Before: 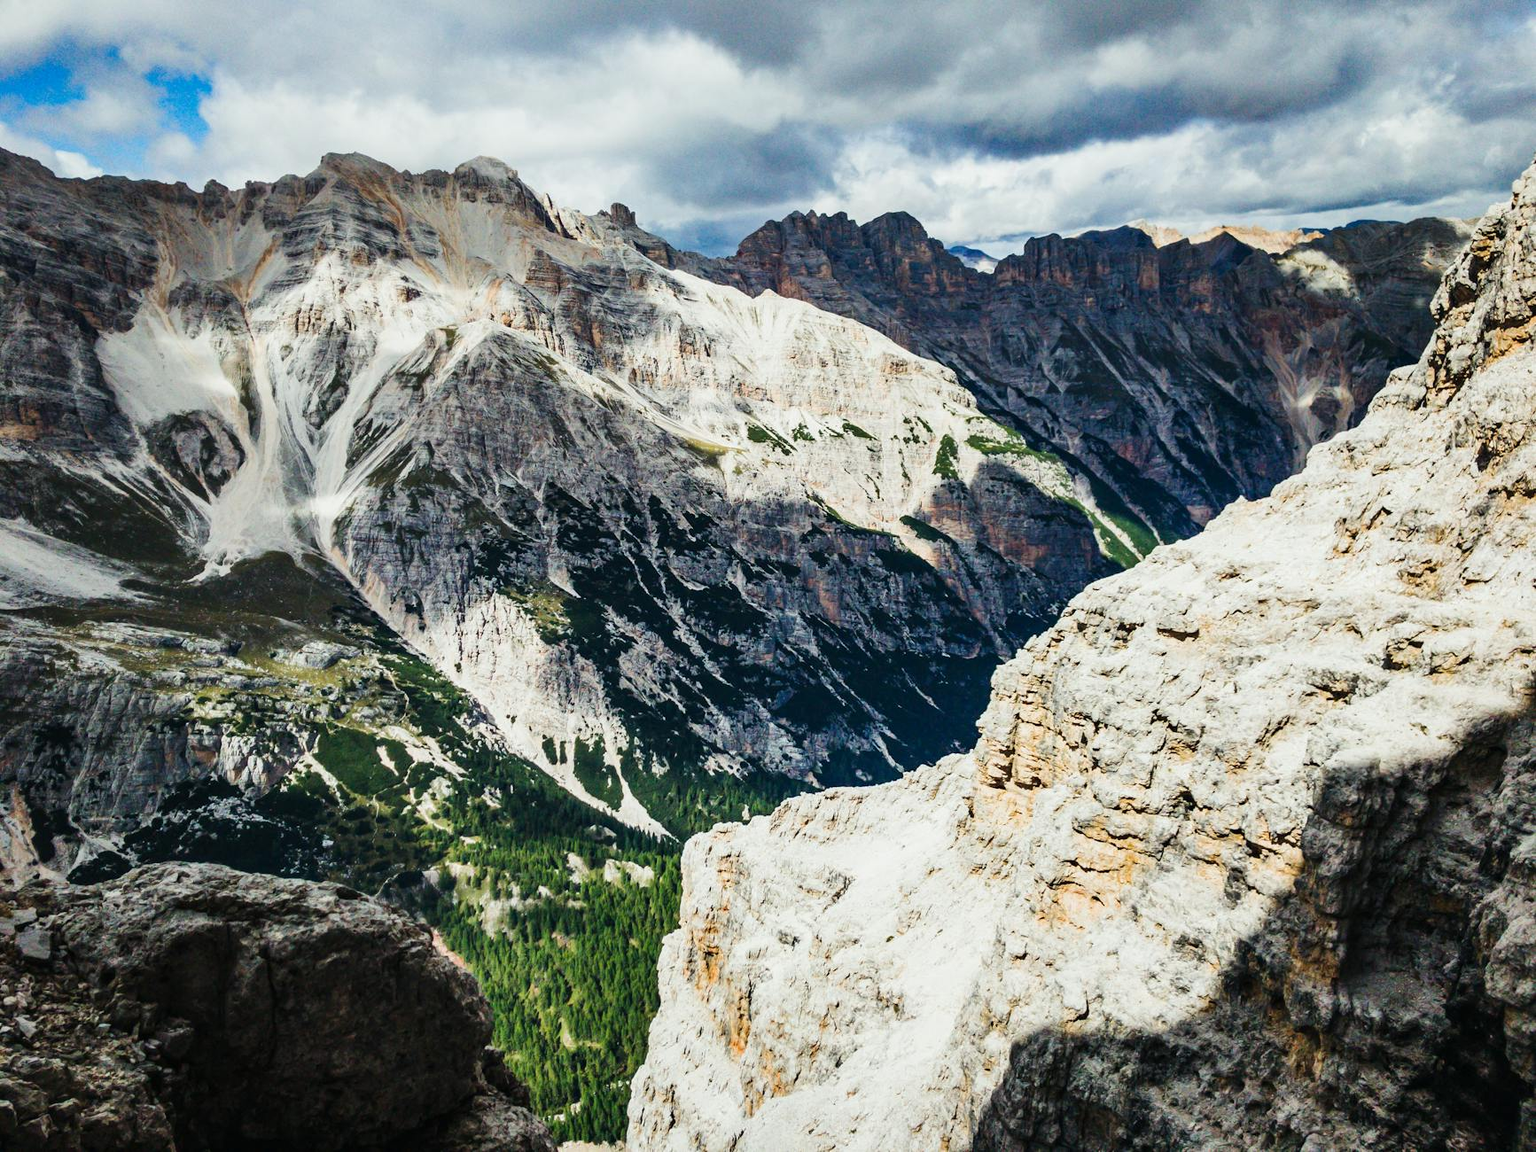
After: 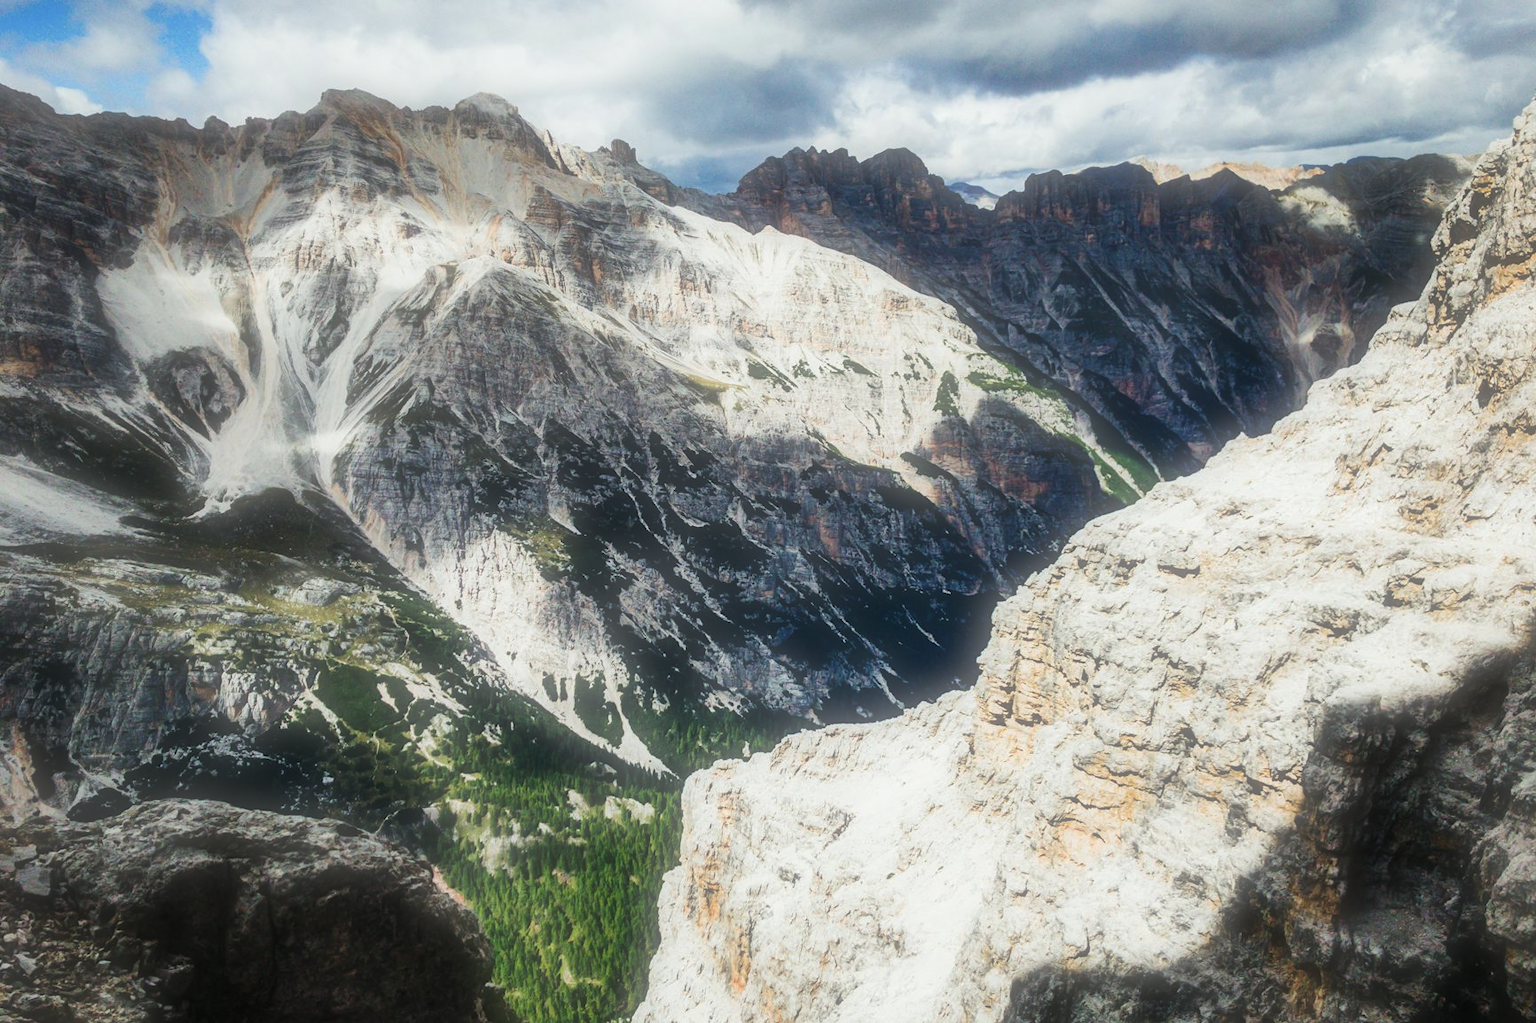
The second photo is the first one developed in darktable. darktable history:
soften: size 60.24%, saturation 65.46%, brightness 0.506 EV, mix 25.7%
crop and rotate: top 5.609%, bottom 5.609%
